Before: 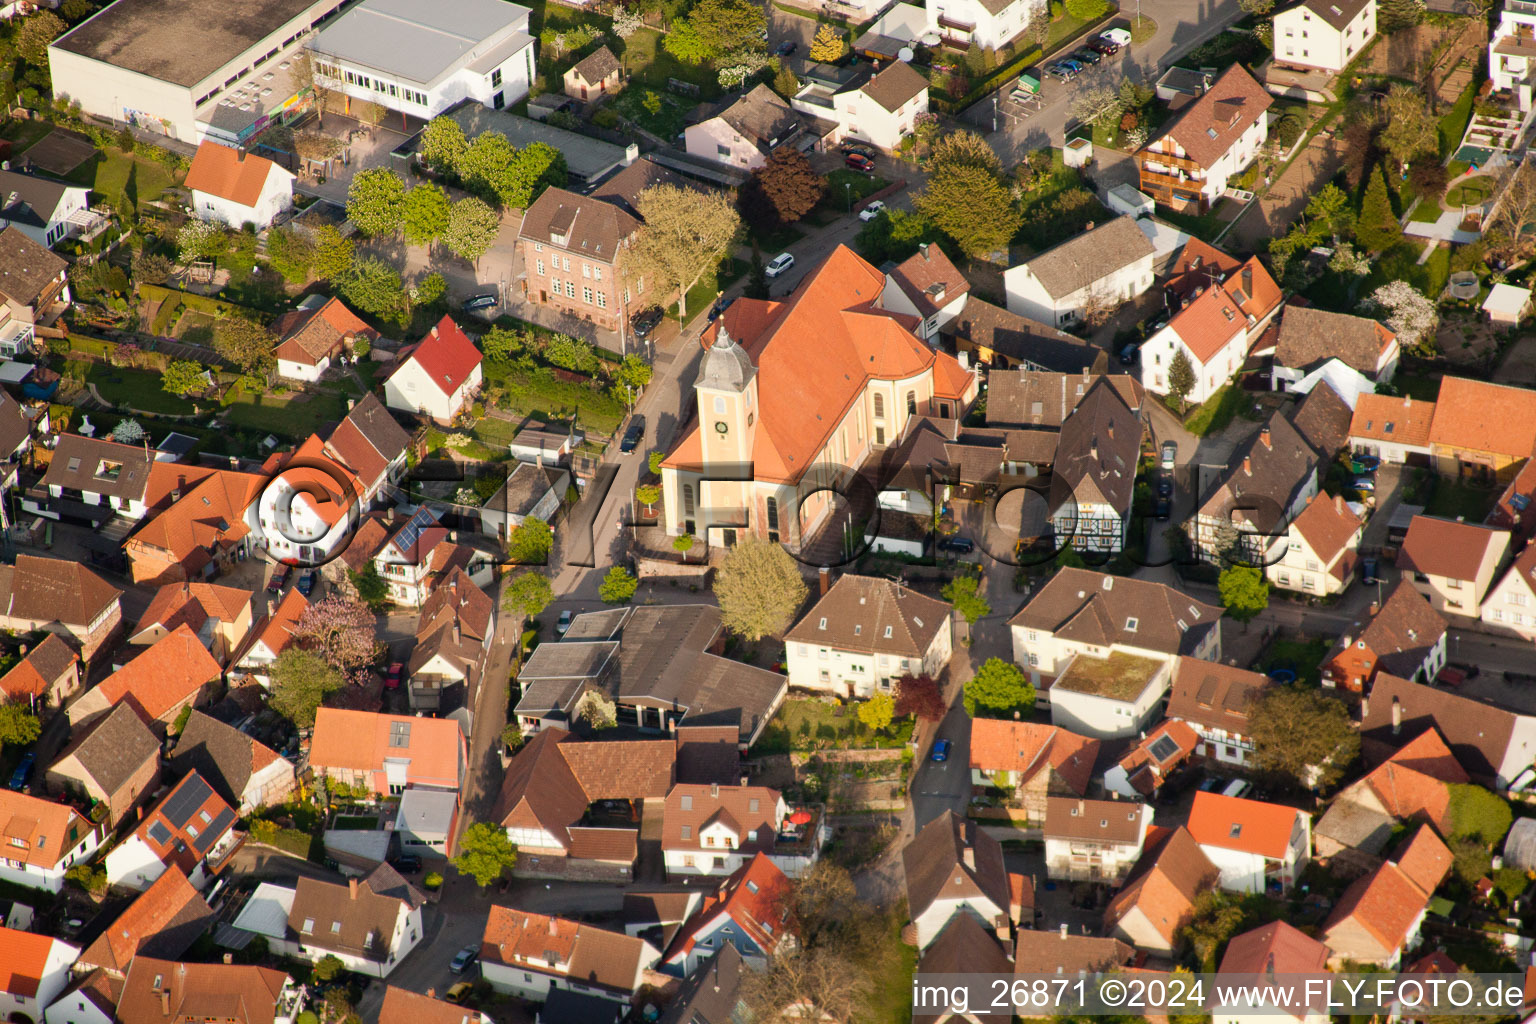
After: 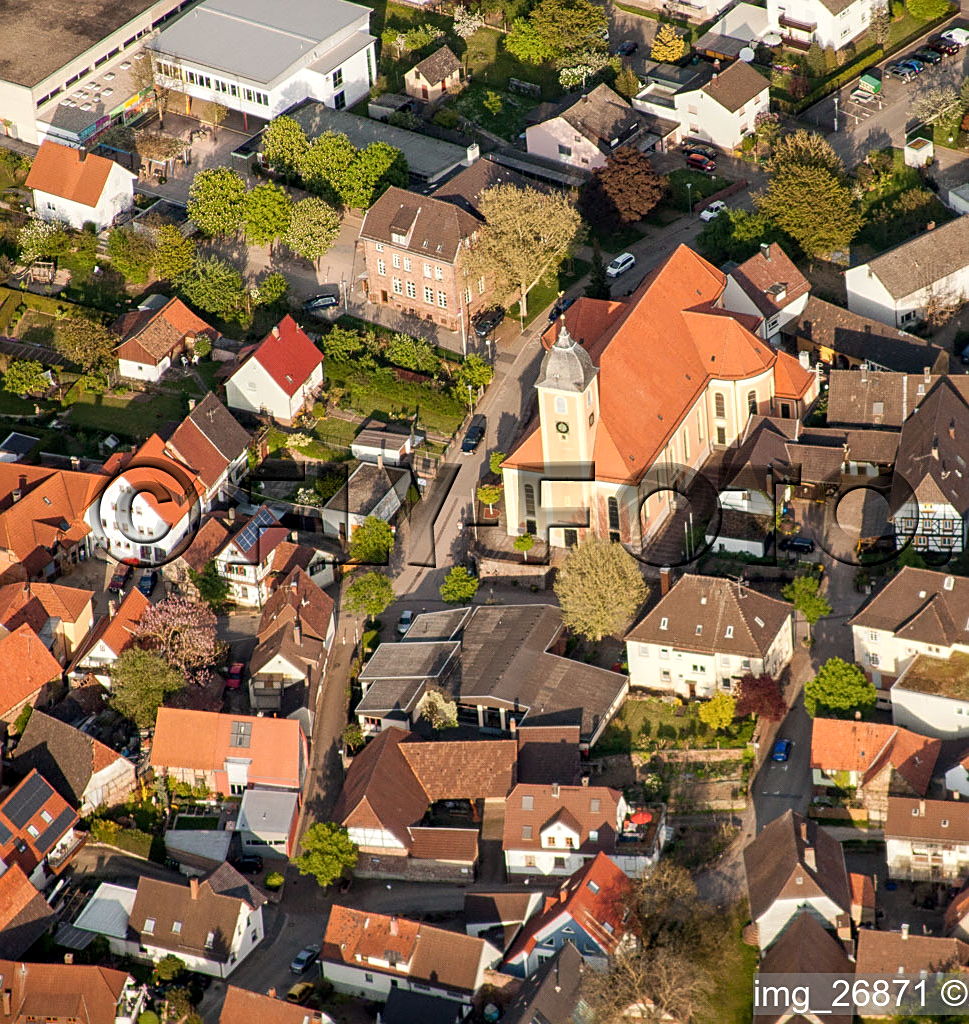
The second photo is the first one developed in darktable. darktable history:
sharpen: on, module defaults
local contrast: detail 130%
crop: left 10.409%, right 26.494%
